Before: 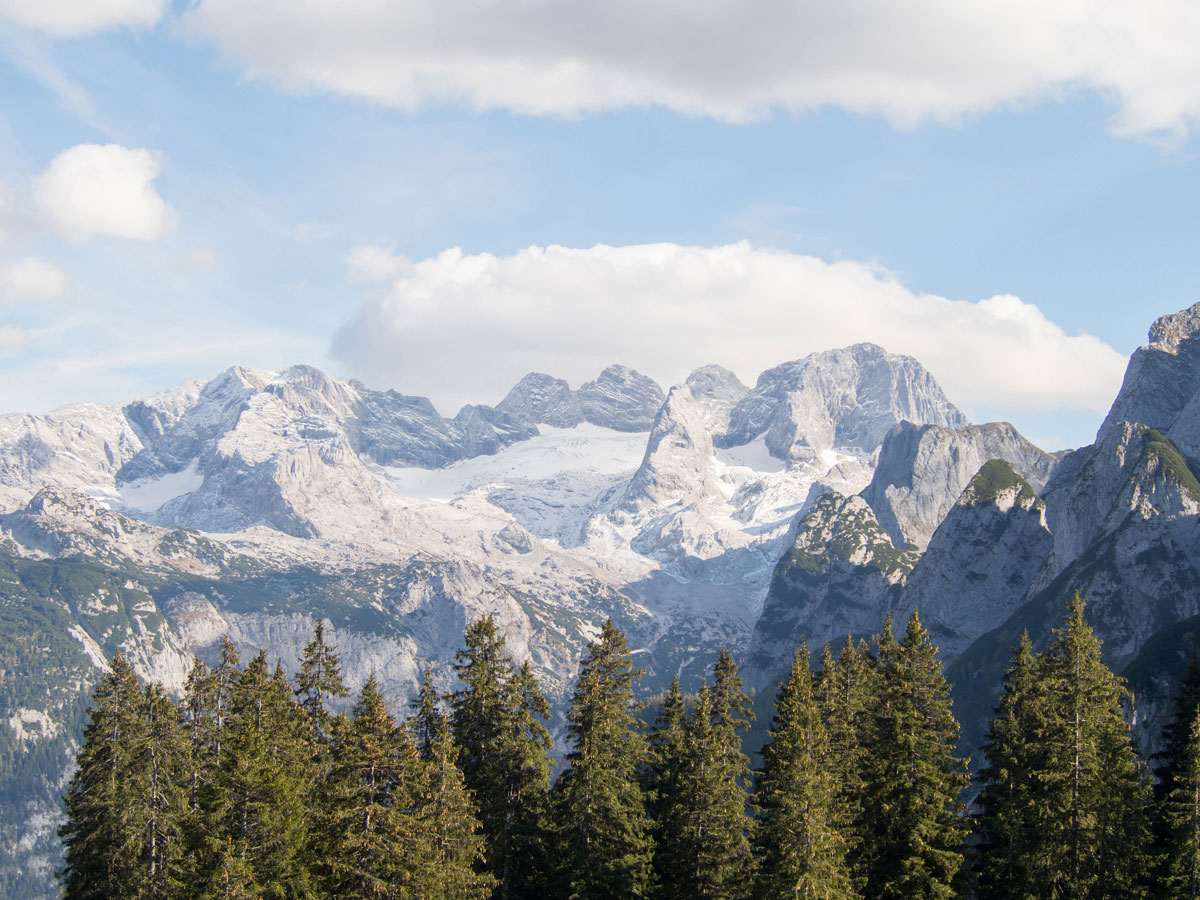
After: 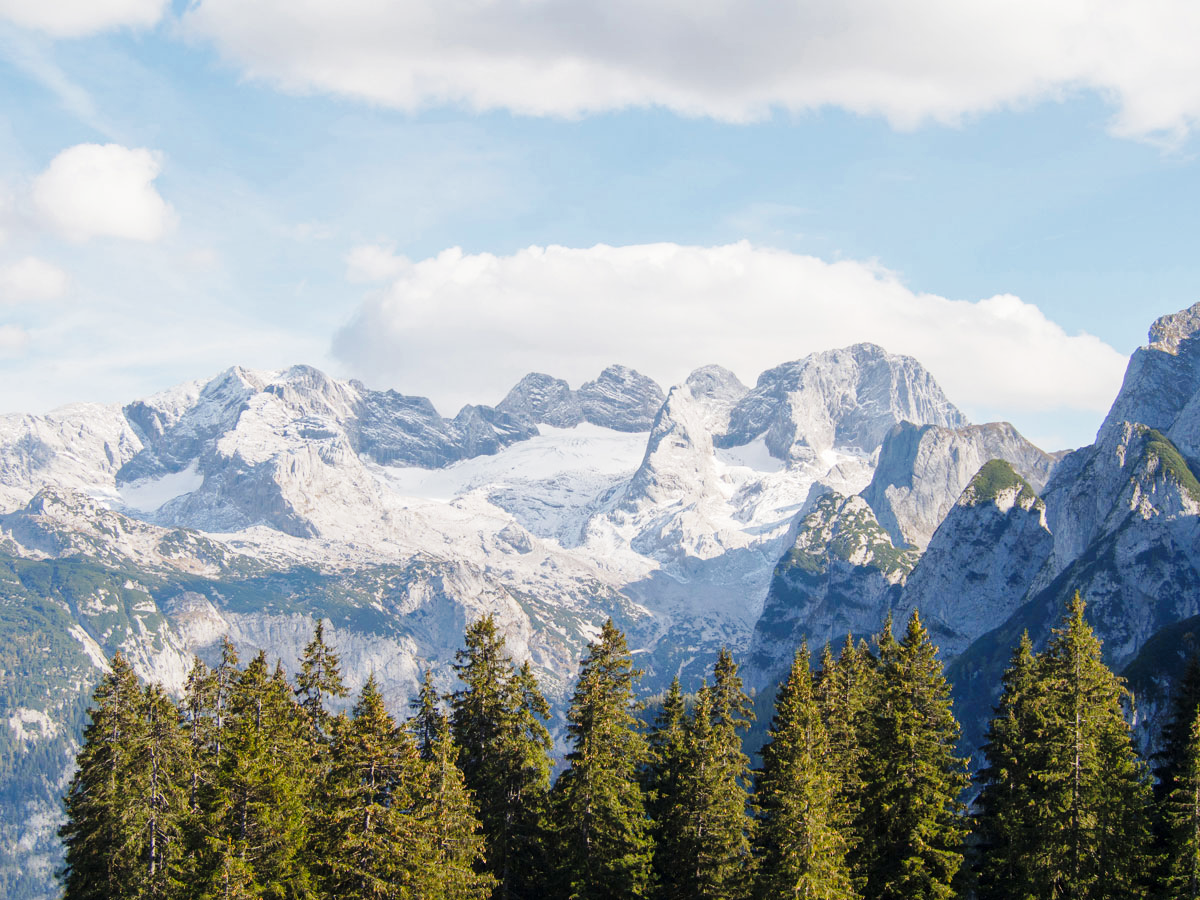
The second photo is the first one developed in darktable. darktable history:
base curve: curves: ch0 [(0, 0) (0.036, 0.025) (0.121, 0.166) (0.206, 0.329) (0.605, 0.79) (1, 1)], preserve colors none
shadows and highlights: highlights color adjustment 73.28%
